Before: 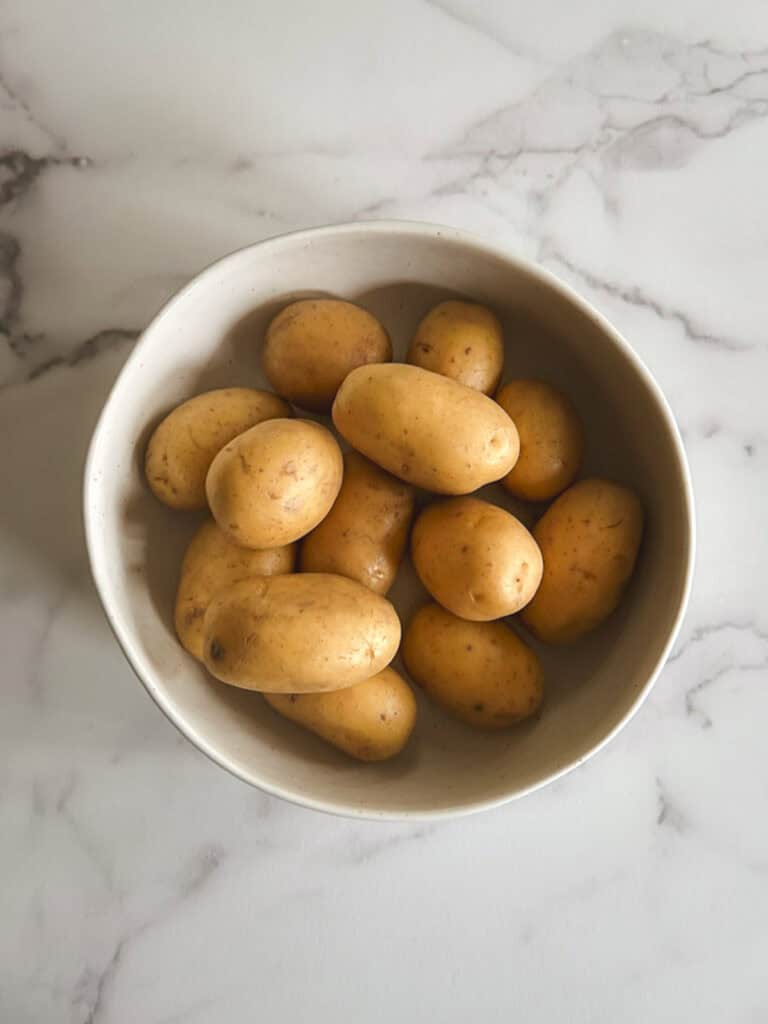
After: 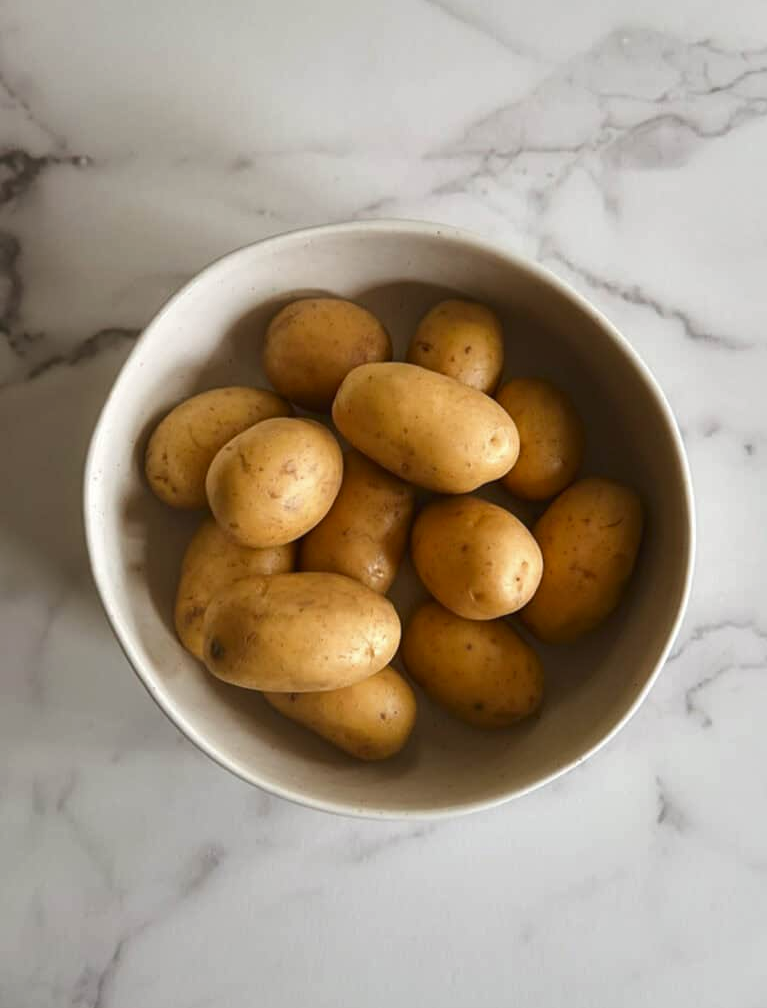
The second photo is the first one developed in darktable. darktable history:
crop: top 0.157%, bottom 0.183%
contrast brightness saturation: brightness -0.1
